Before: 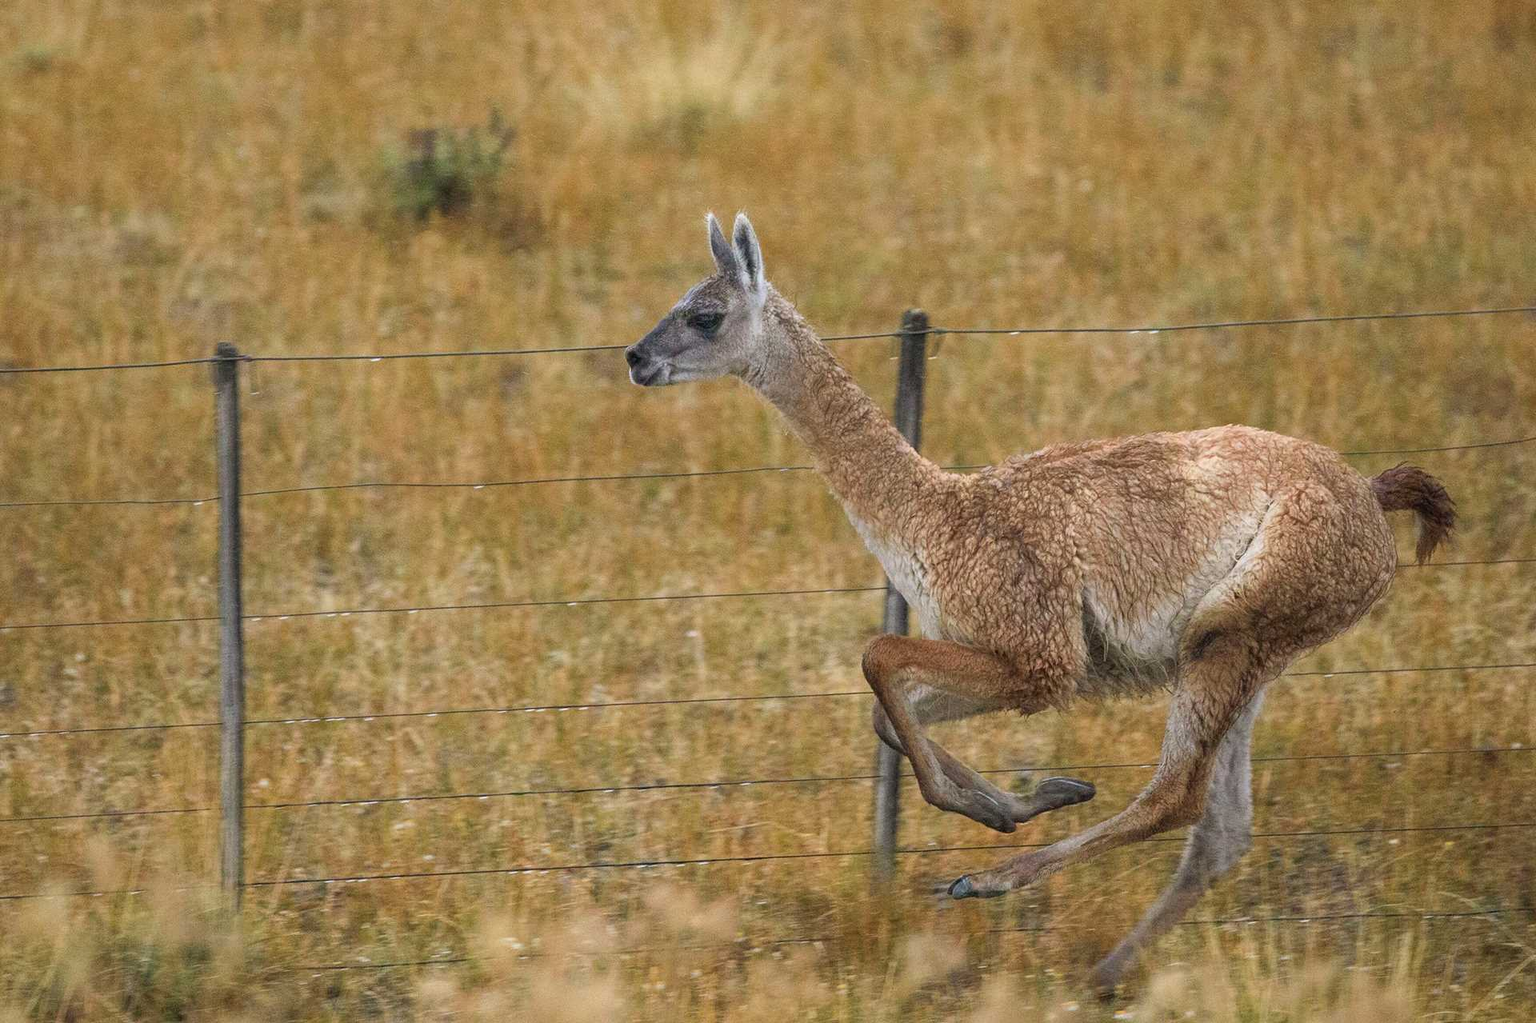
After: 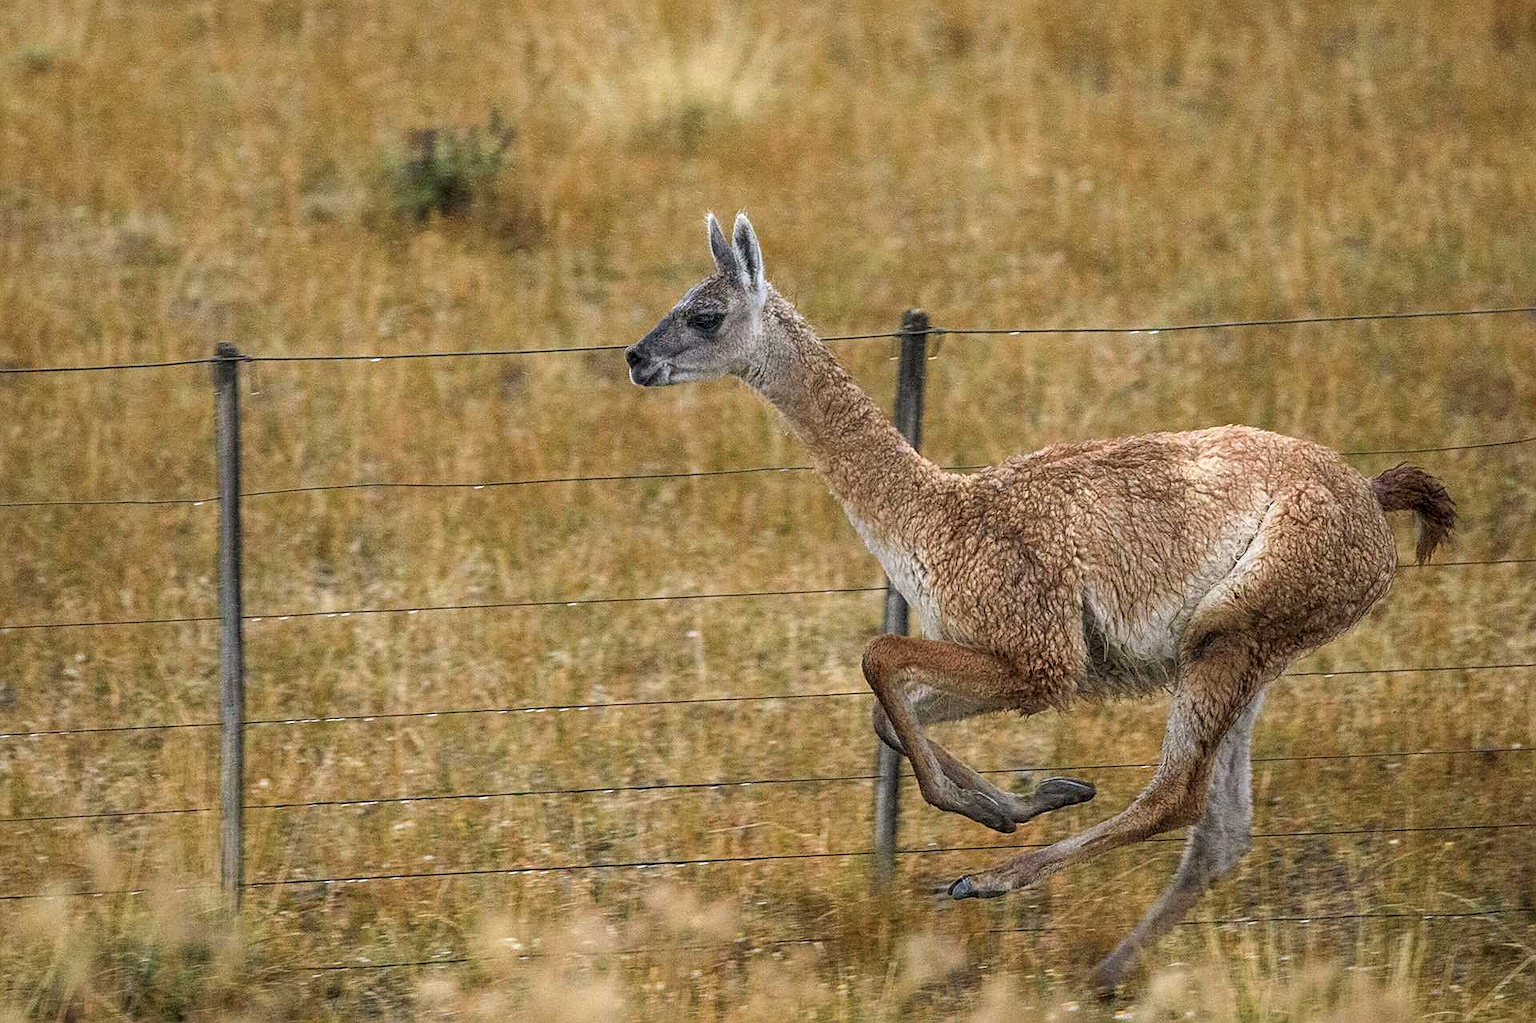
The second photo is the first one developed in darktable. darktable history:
contrast brightness saturation: contrast 0.05
sharpen: on, module defaults
tone equalizer: on, module defaults
local contrast: on, module defaults
